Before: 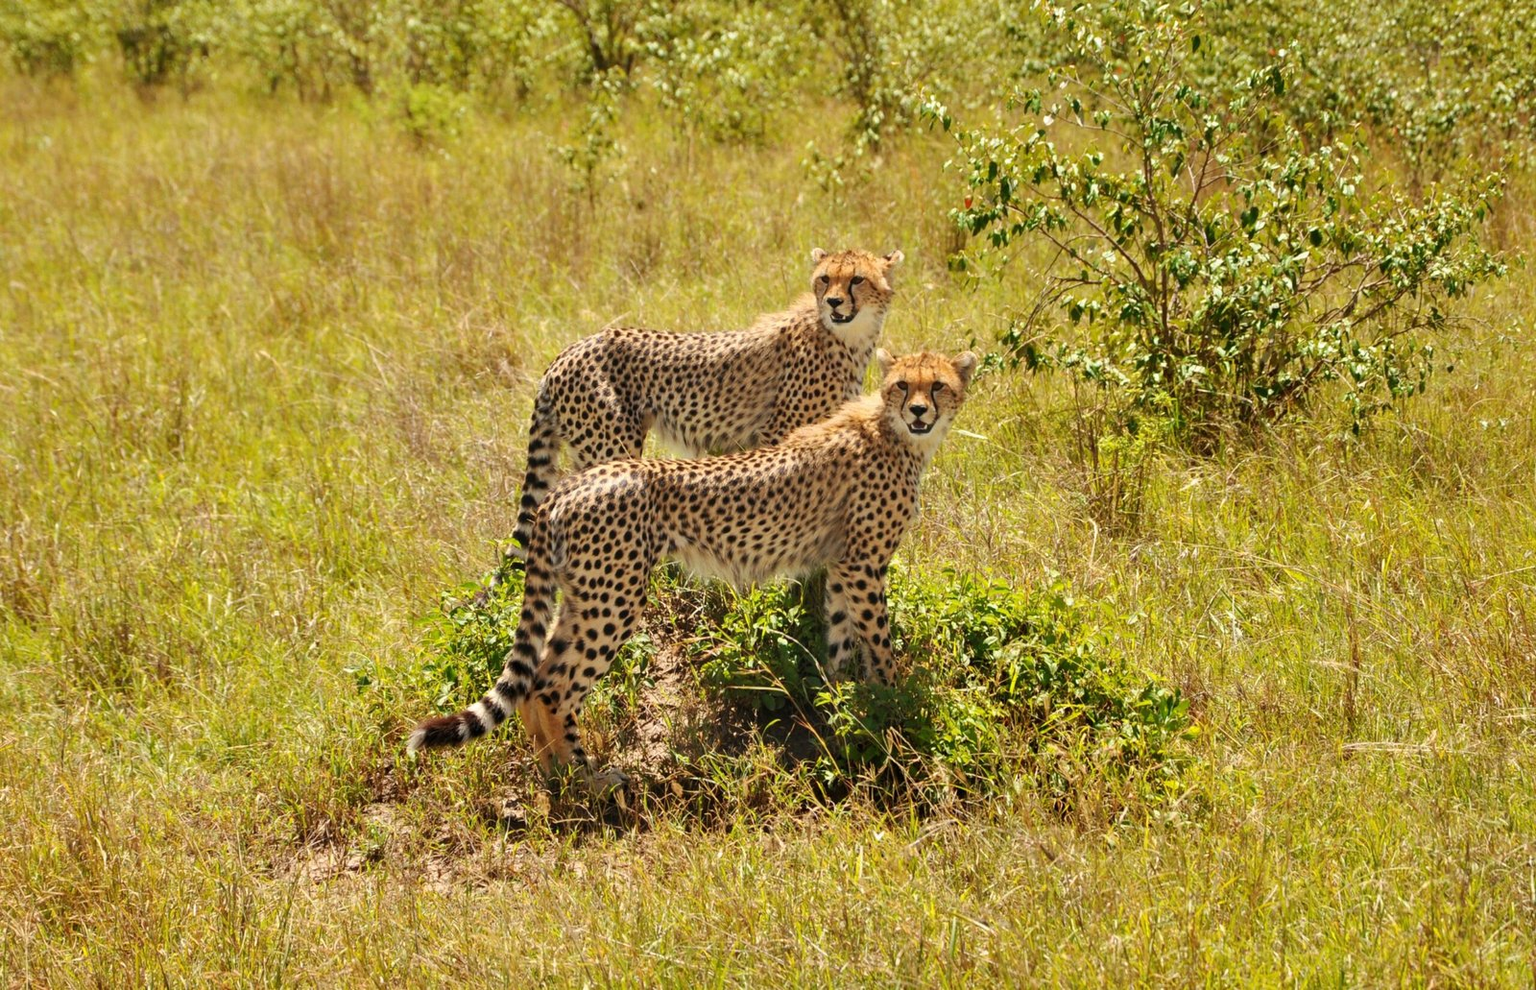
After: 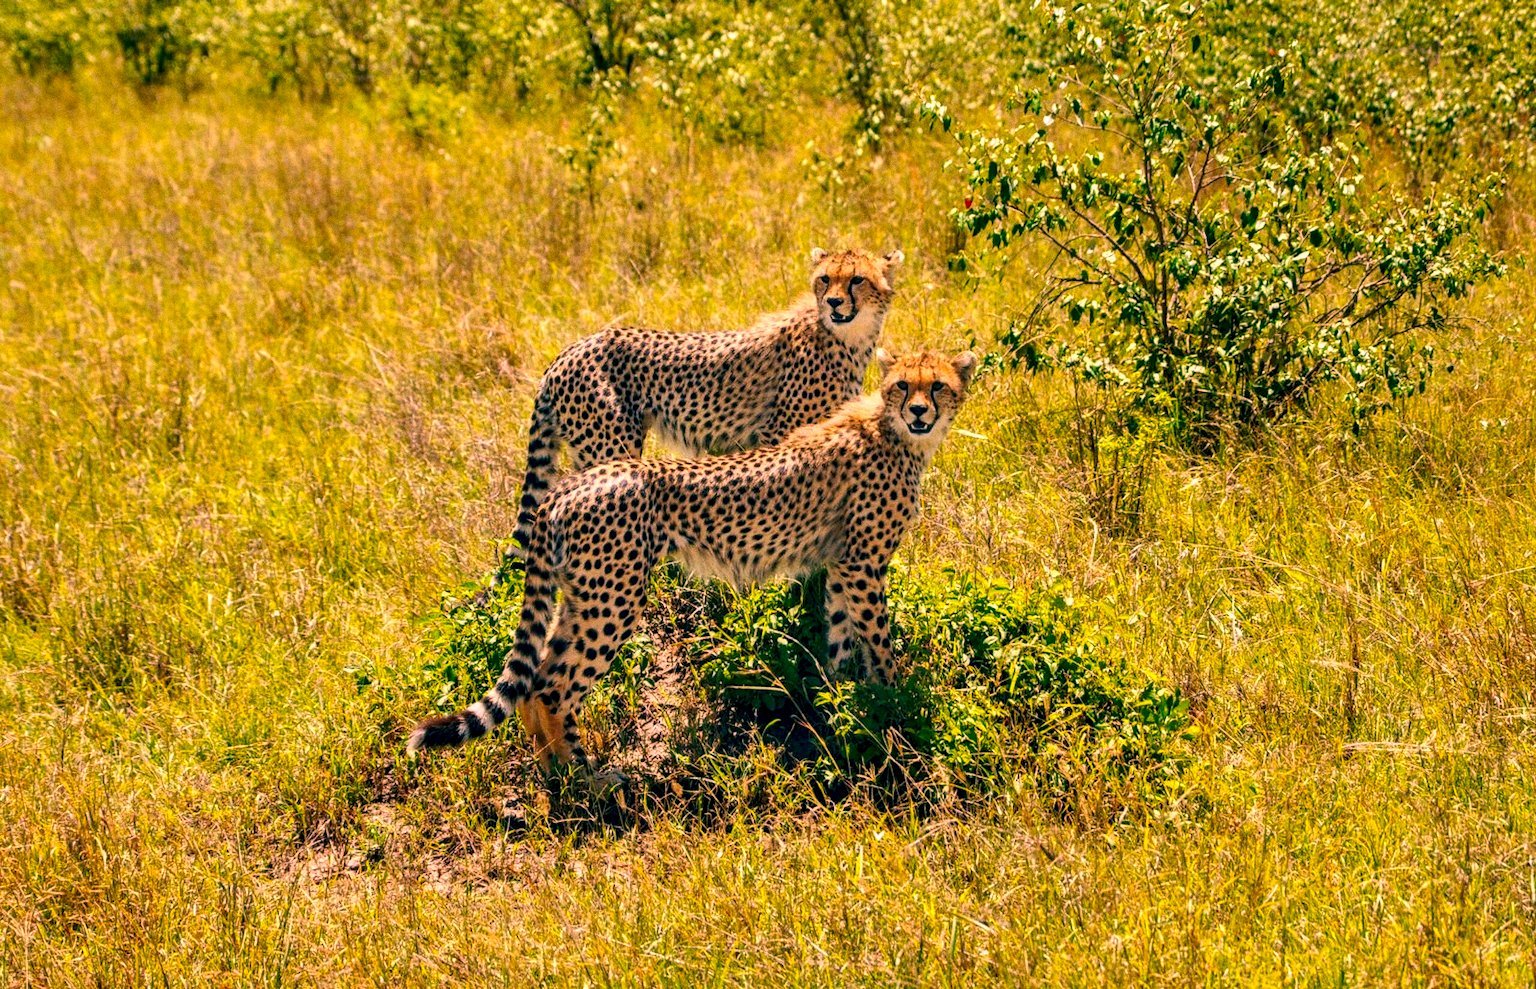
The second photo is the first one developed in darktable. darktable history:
local contrast: detail 160%
color correction: highlights a* 17.03, highlights b* 0.205, shadows a* -15.38, shadows b* -14.56, saturation 1.5
grain: coarseness 0.09 ISO
